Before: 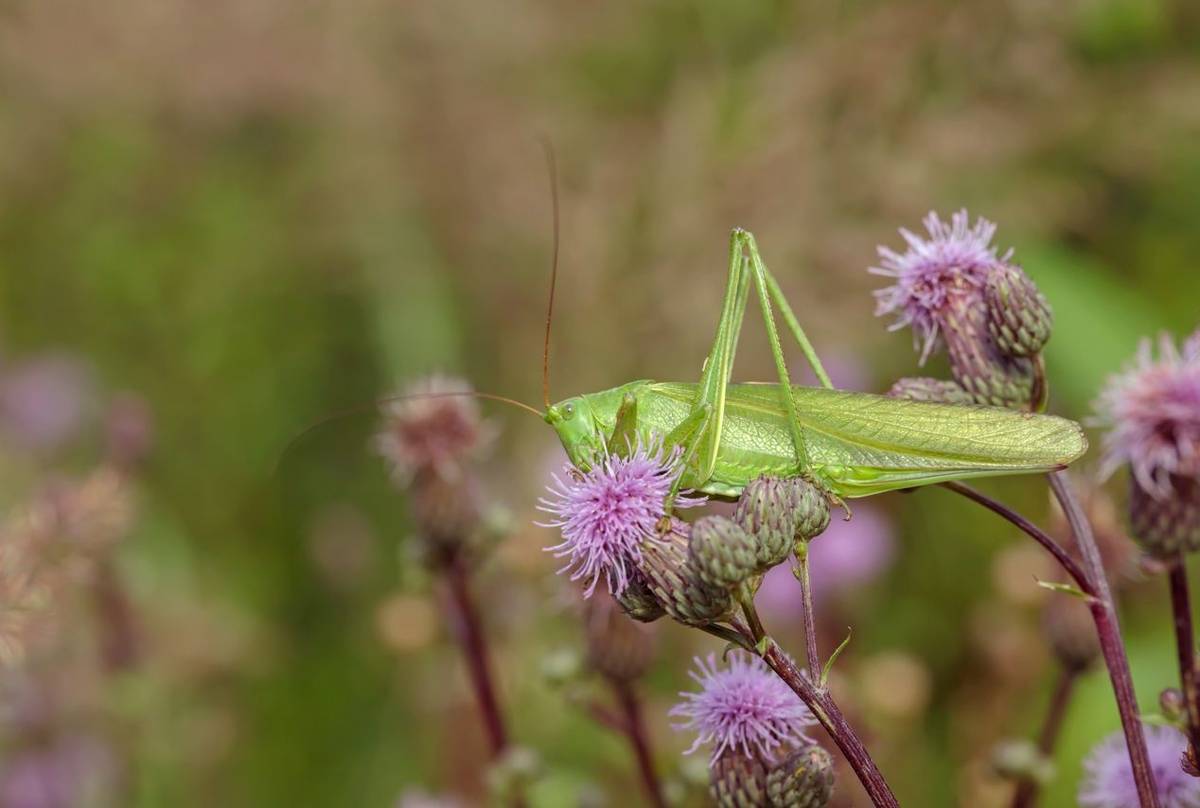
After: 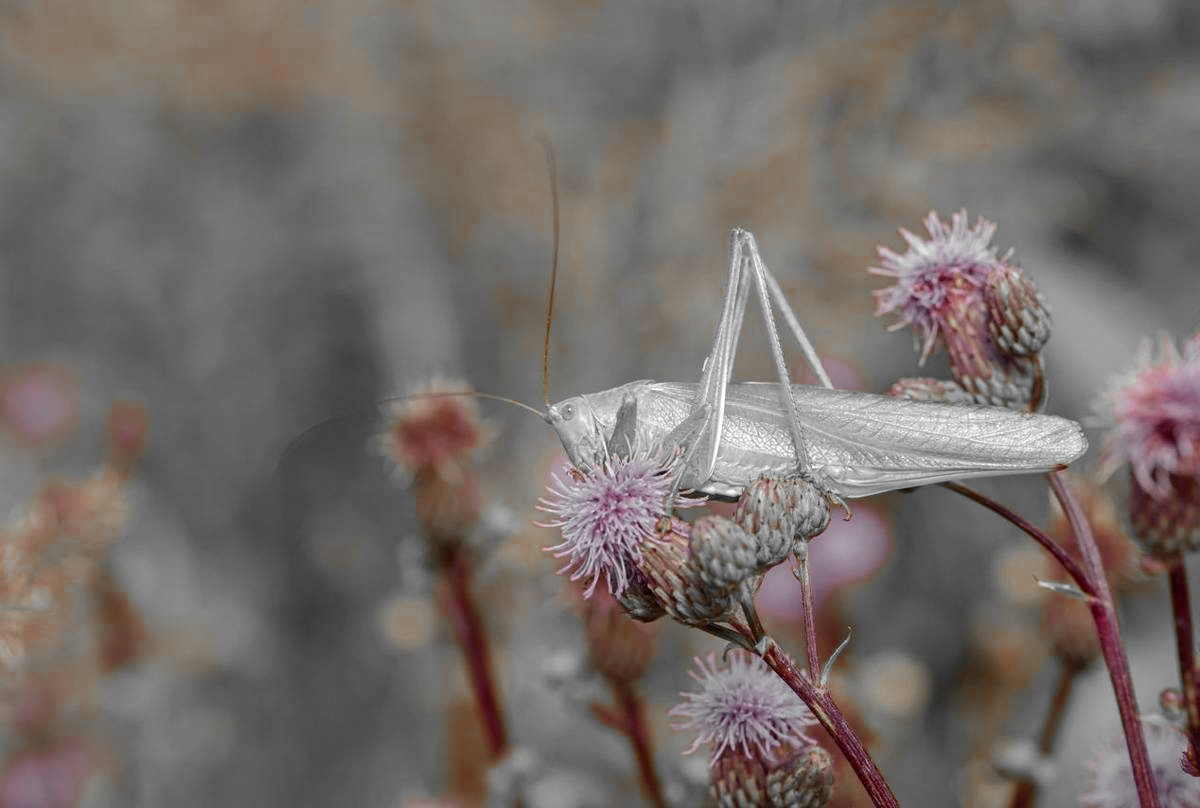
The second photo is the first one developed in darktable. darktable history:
color zones: curves: ch0 [(0, 0.497) (0.096, 0.361) (0.221, 0.538) (0.429, 0.5) (0.571, 0.5) (0.714, 0.5) (0.857, 0.5) (1, 0.497)]; ch1 [(0, 0.5) (0.143, 0.5) (0.257, -0.002) (0.429, 0.04) (0.571, -0.001) (0.714, -0.015) (0.857, 0.024) (1, 0.5)]
exposure: exposure -0.116 EV, compensate exposure bias true, compensate highlight preservation false
